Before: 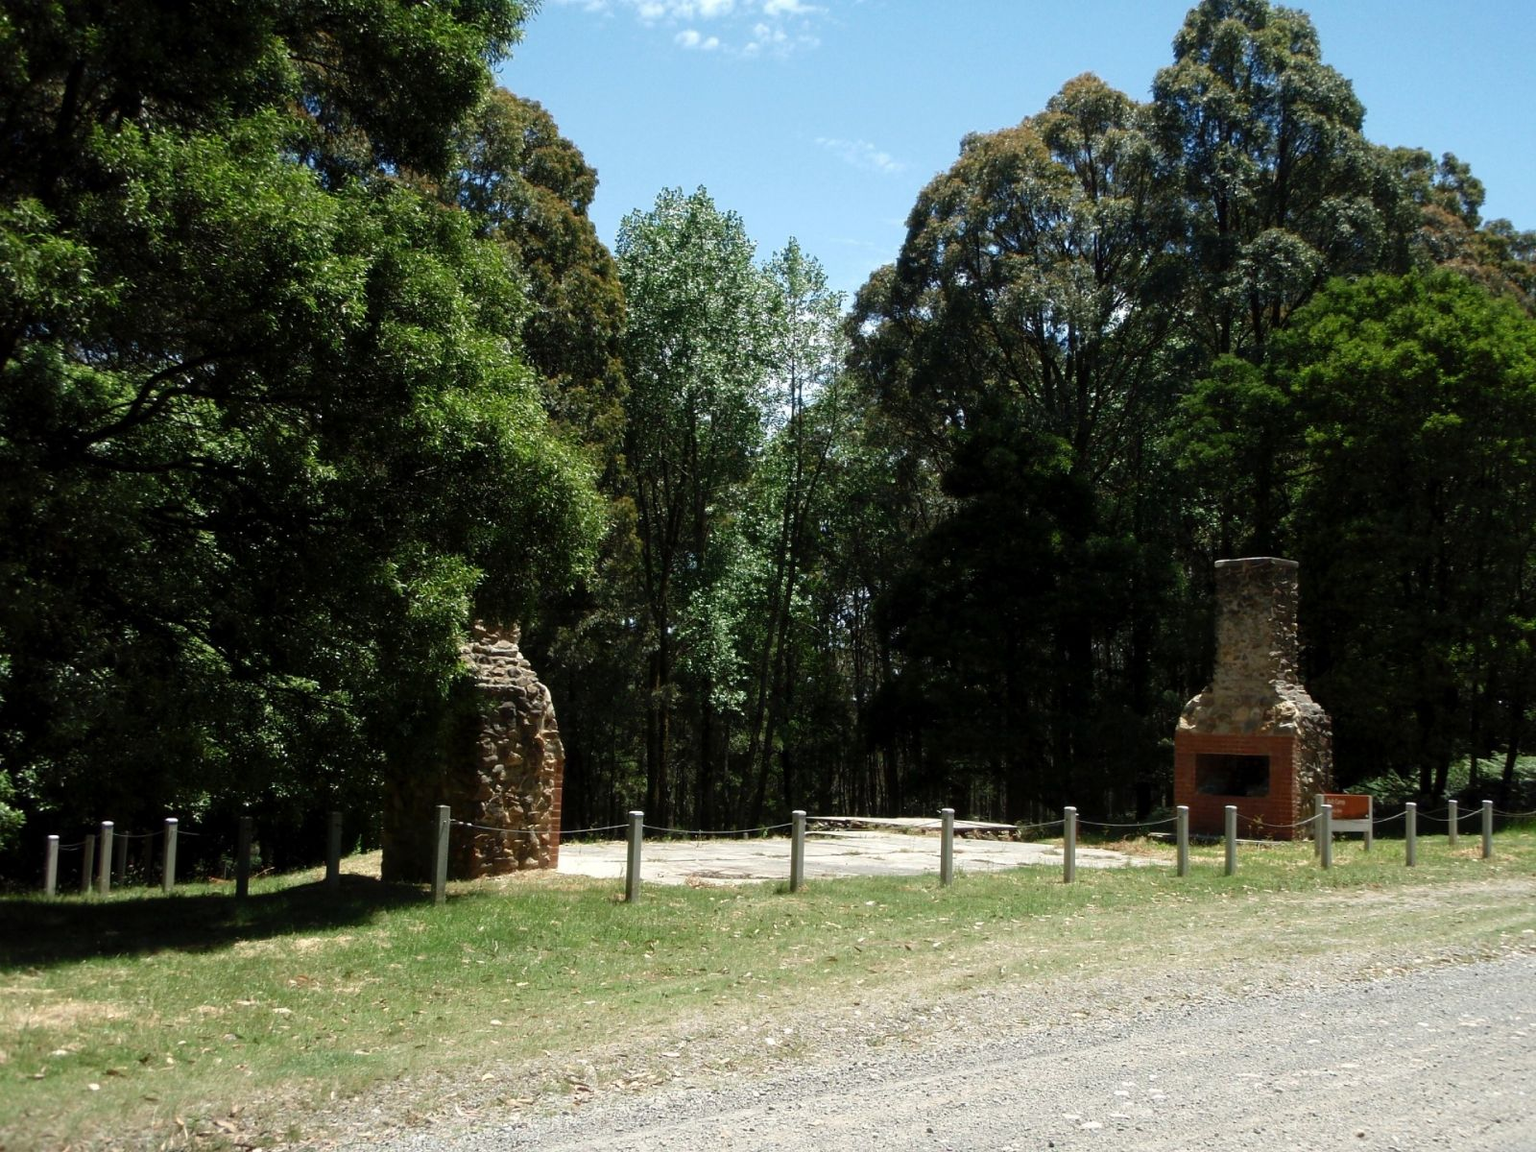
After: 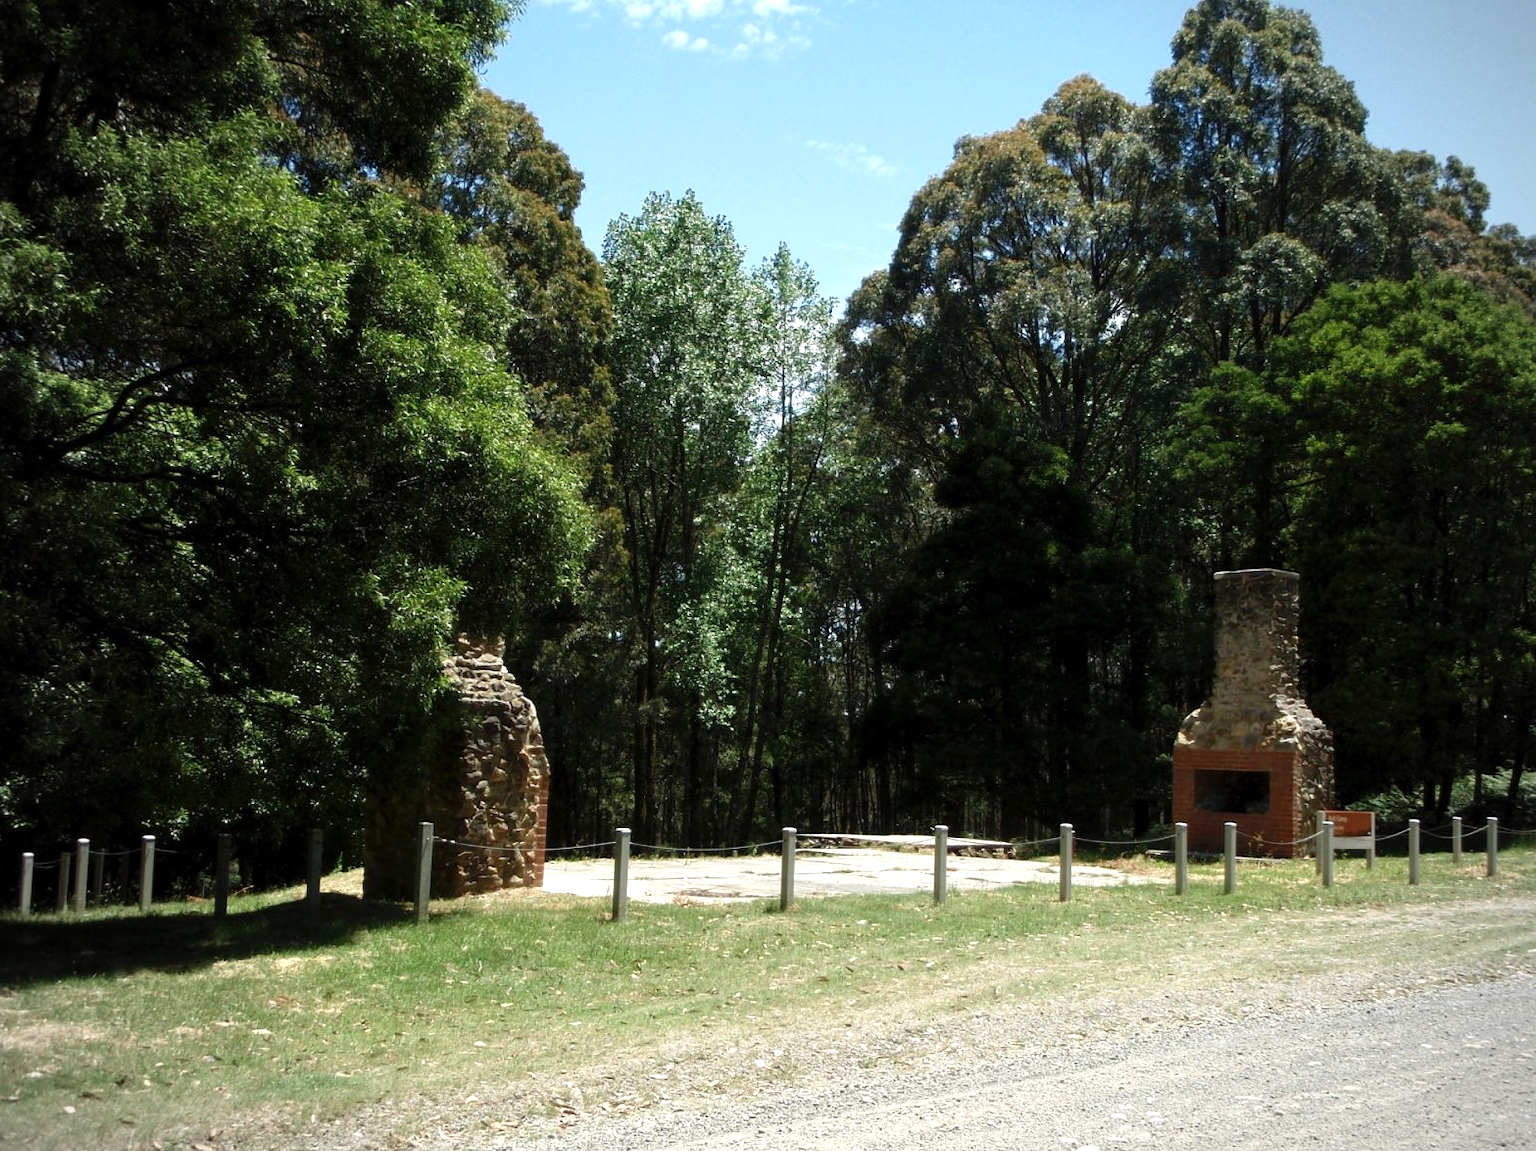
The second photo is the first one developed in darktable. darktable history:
crop: left 1.743%, right 0.268%, bottom 2.011%
contrast brightness saturation: saturation -0.05
exposure: exposure 0.367 EV, compensate highlight preservation false
vignetting: fall-off radius 60.92%
